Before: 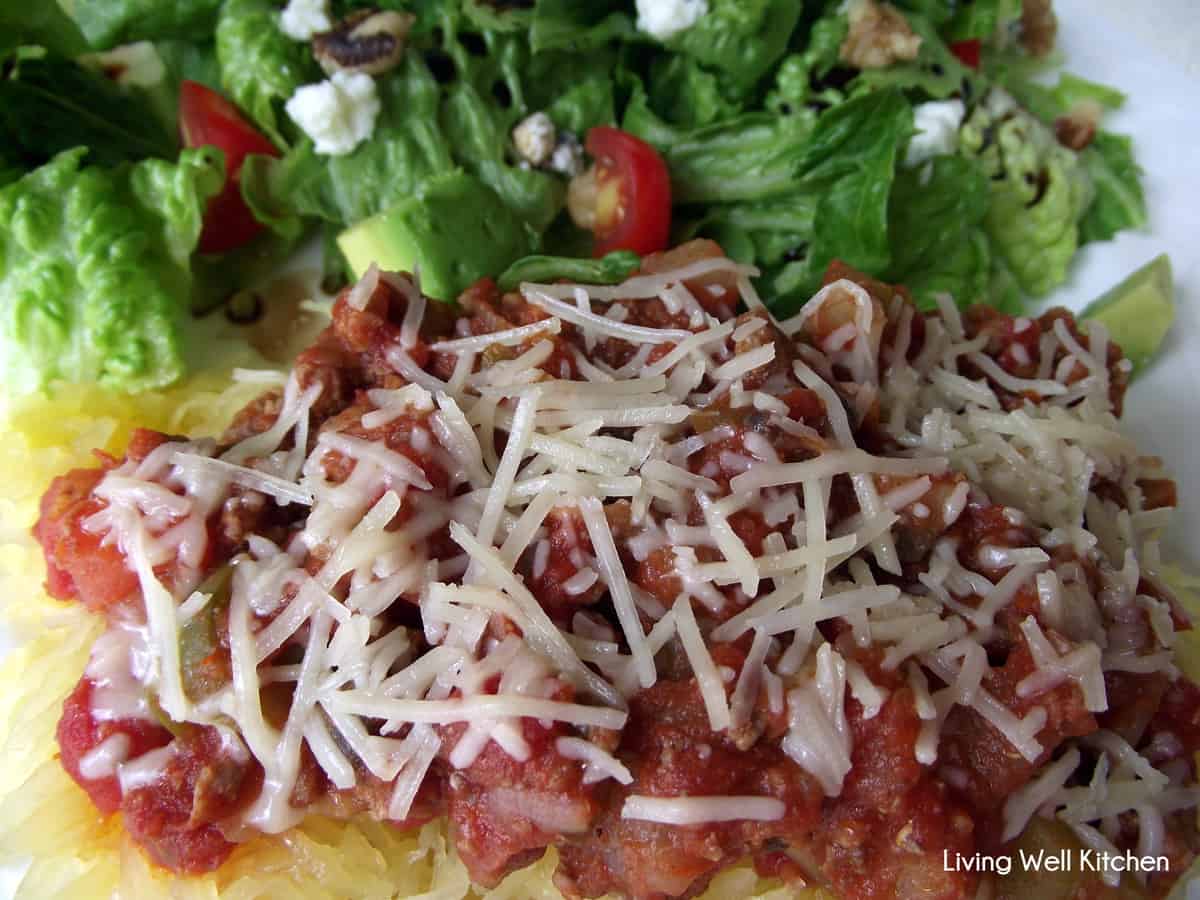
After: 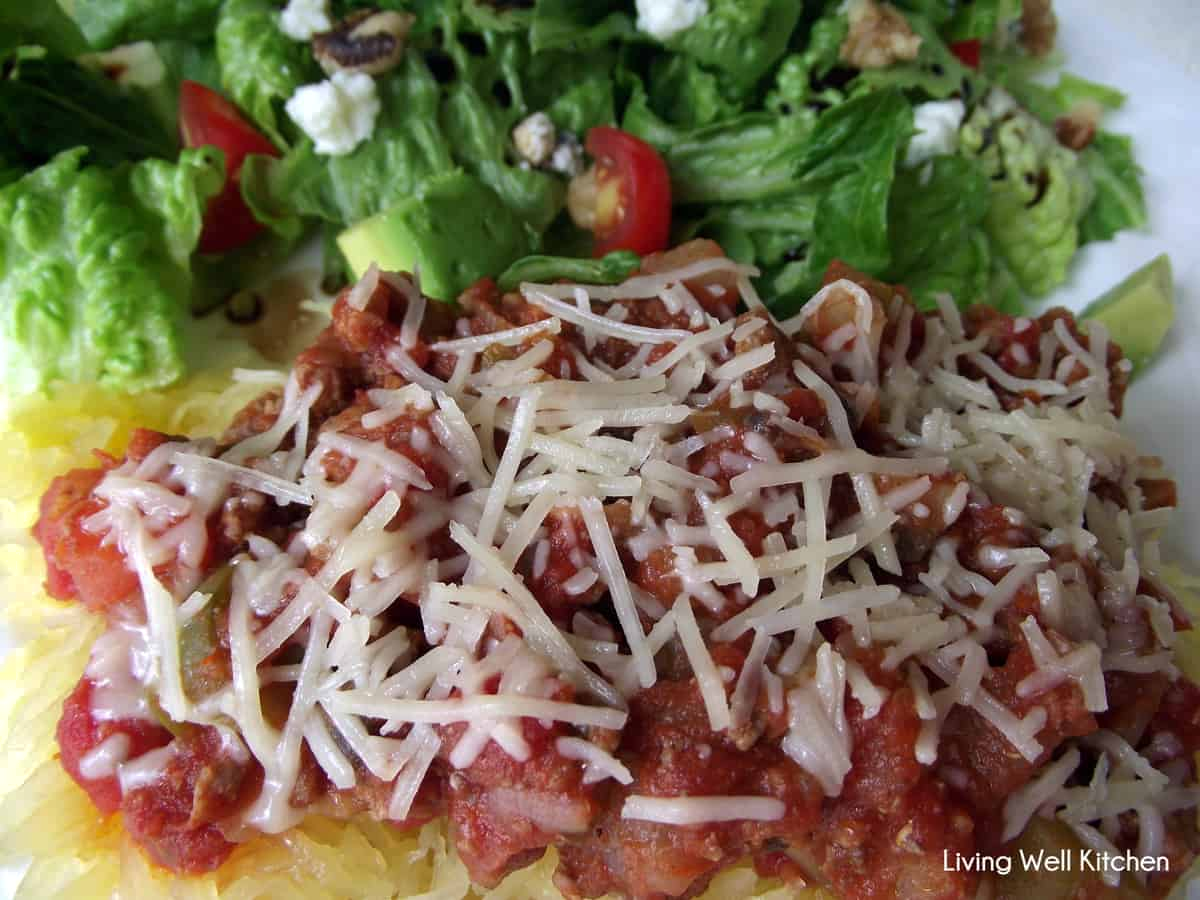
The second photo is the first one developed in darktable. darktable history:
shadows and highlights: shadows 10.71, white point adjustment 1.04, highlights -38.15
